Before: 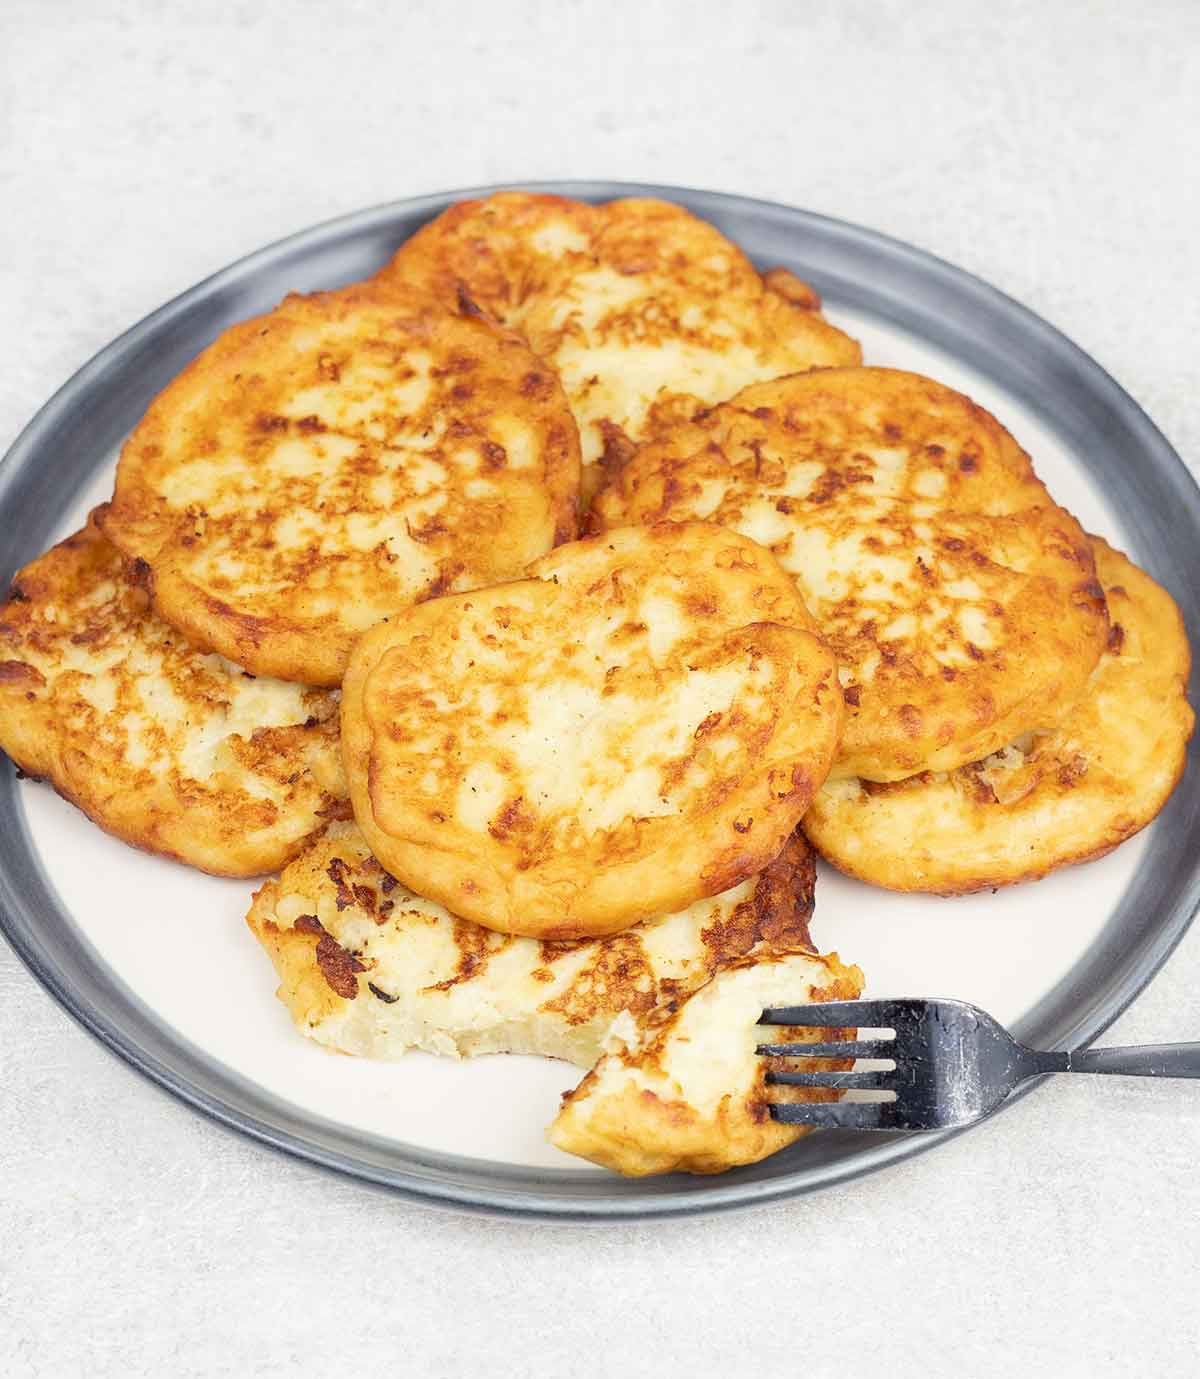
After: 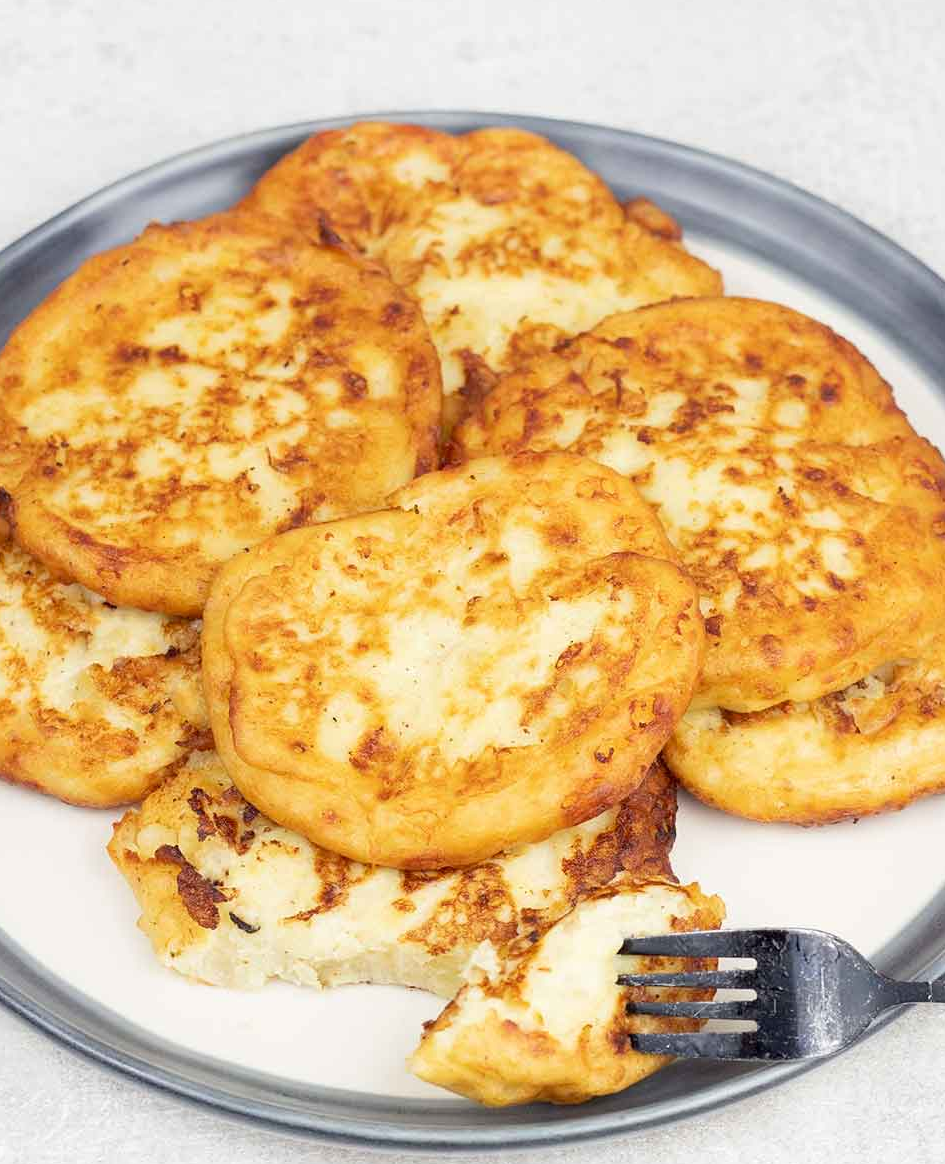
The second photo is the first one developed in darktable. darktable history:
crop: left 11.658%, top 5.141%, right 9.578%, bottom 10.382%
exposure: black level correction 0.002, compensate exposure bias true, compensate highlight preservation false
